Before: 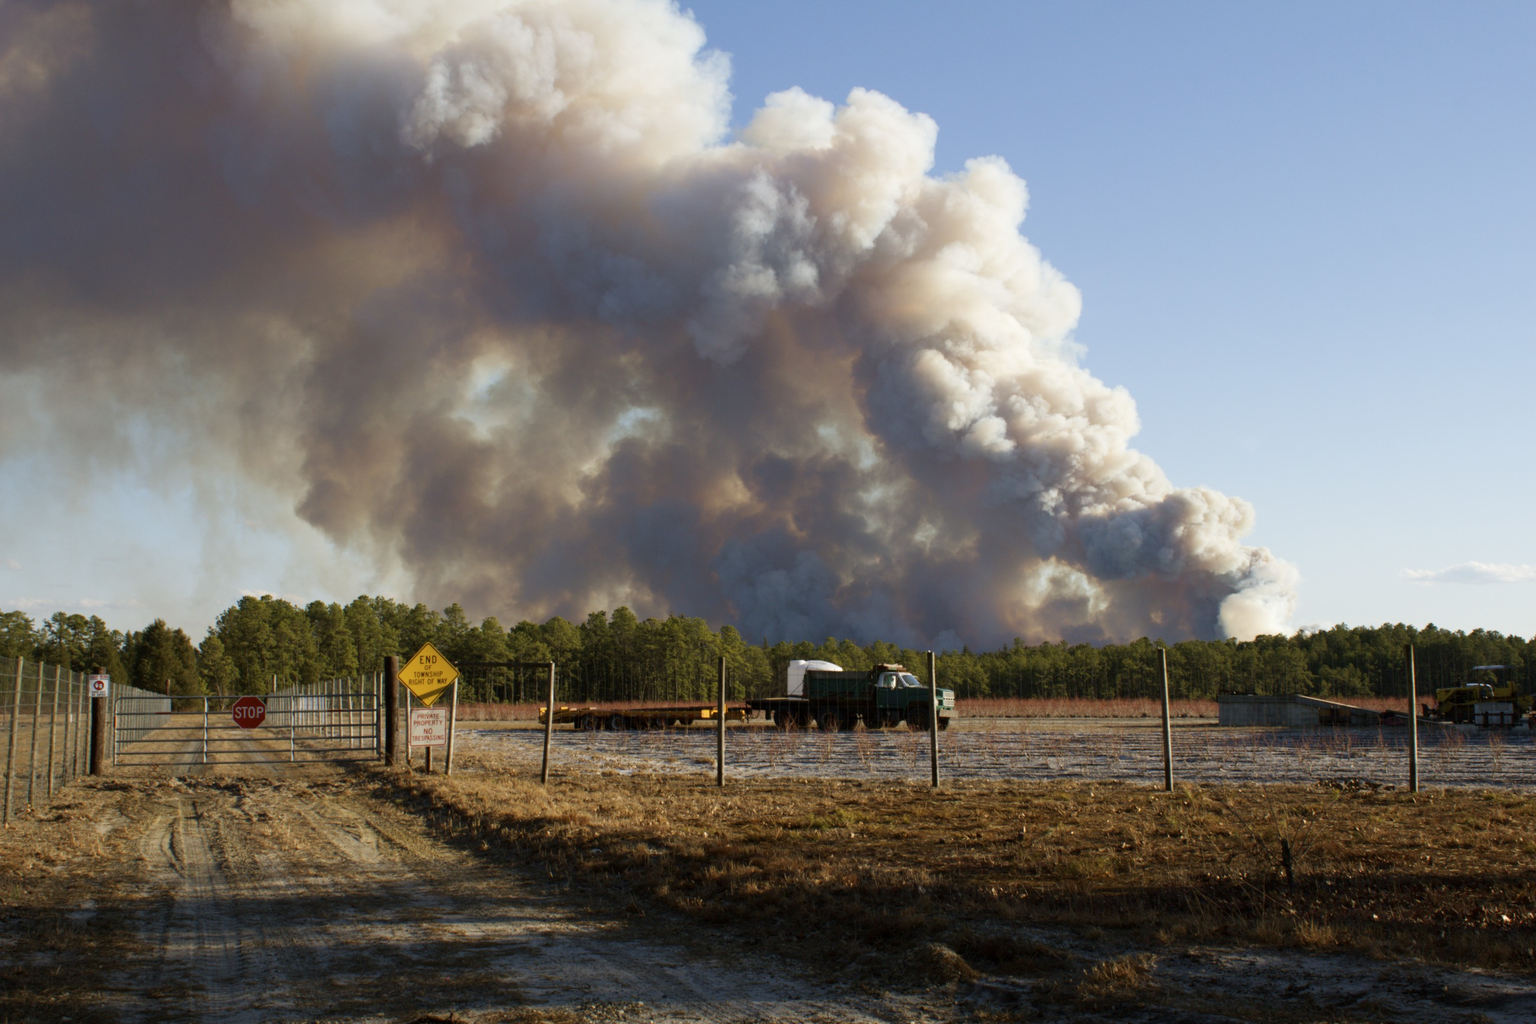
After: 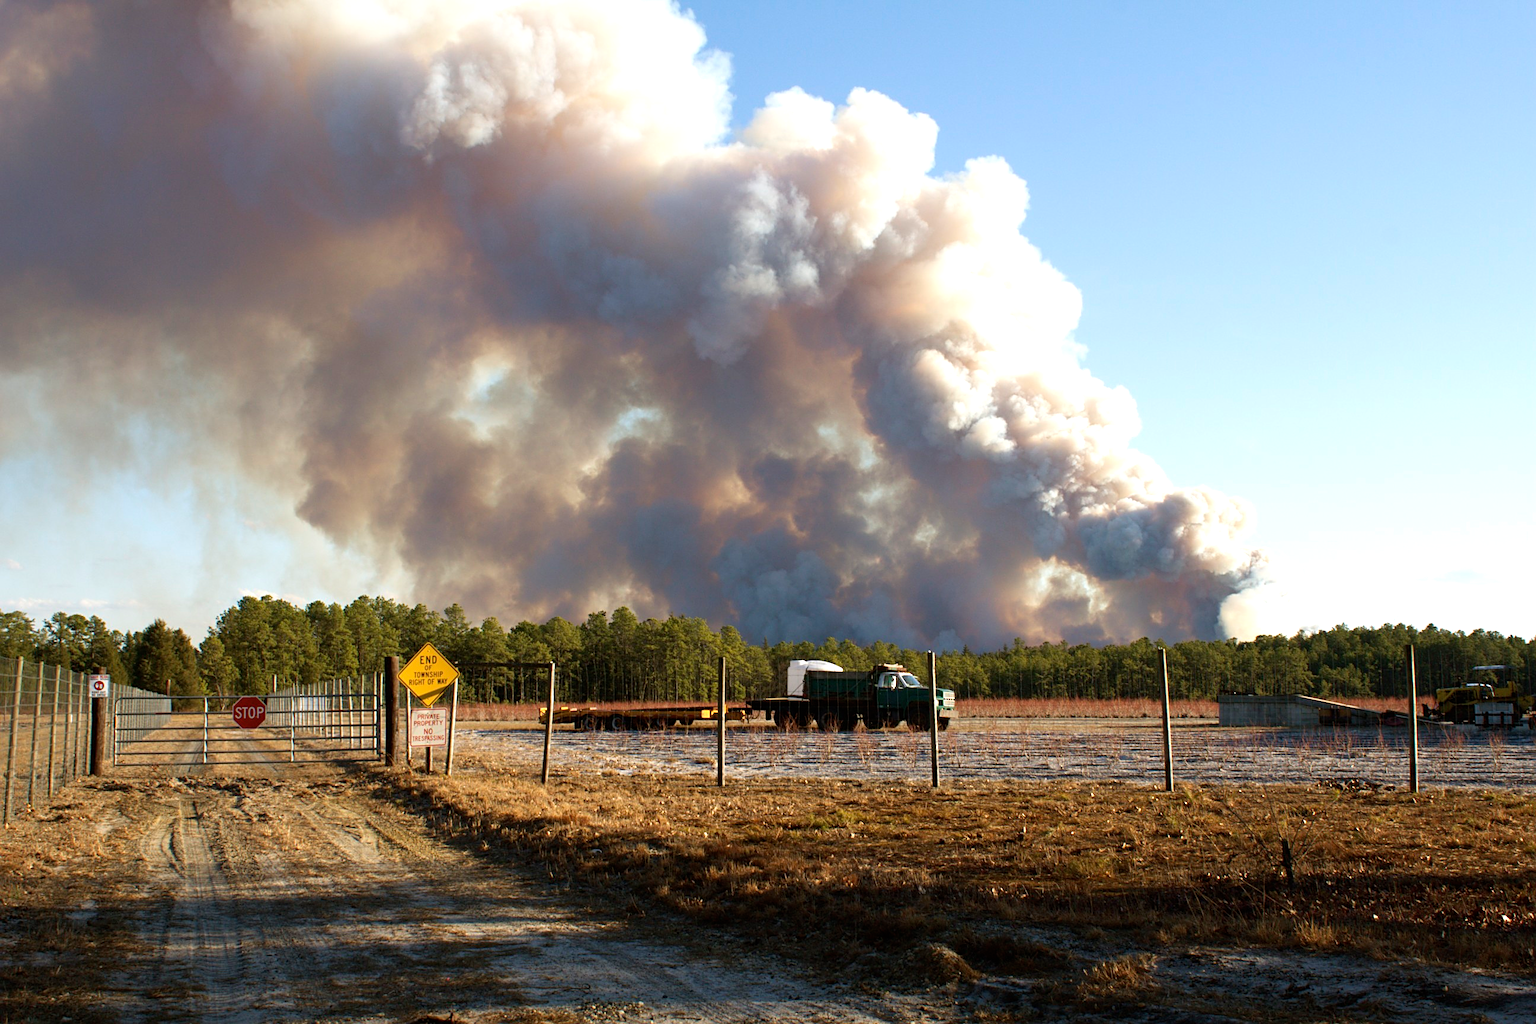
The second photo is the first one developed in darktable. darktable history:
sharpen: amount 0.497
exposure: black level correction 0, exposure 0.596 EV, compensate exposure bias true, compensate highlight preservation false
